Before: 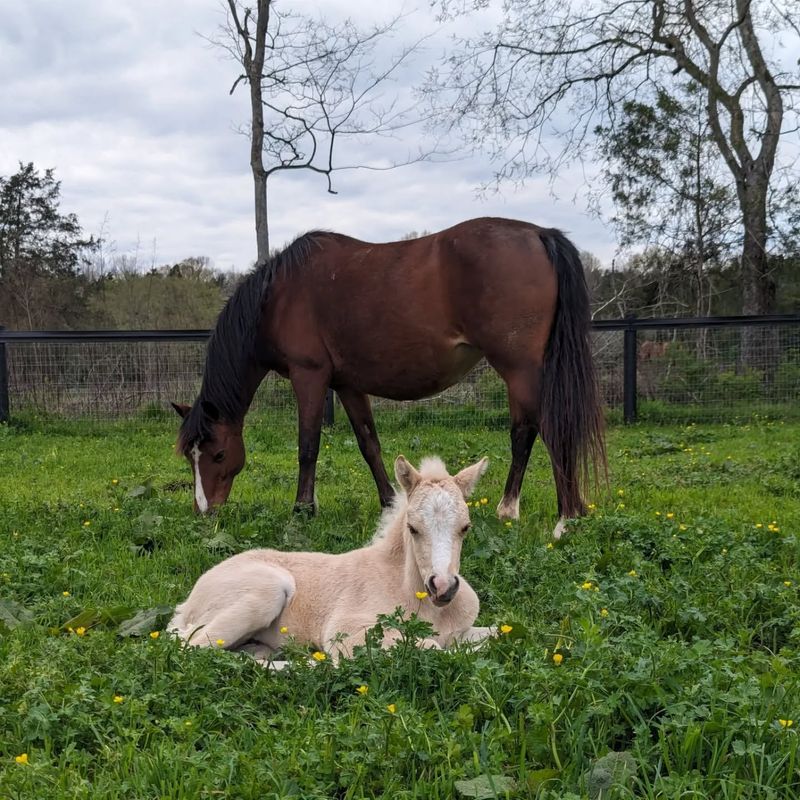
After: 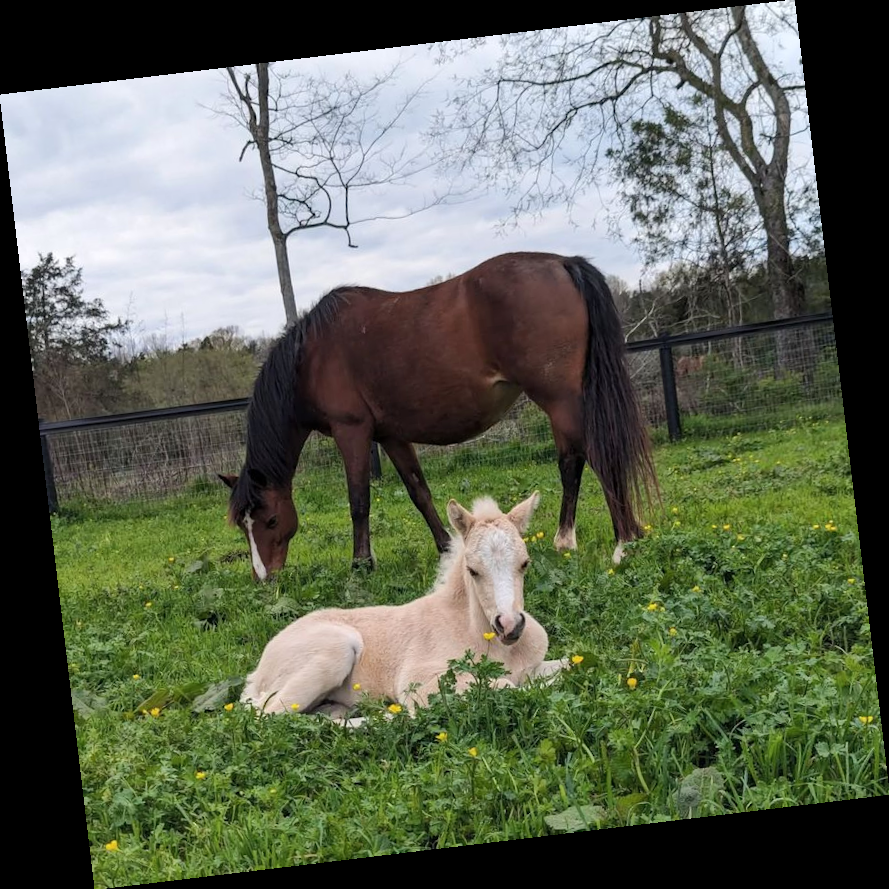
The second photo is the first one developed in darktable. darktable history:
rotate and perspective: rotation -6.83°, automatic cropping off
shadows and highlights: radius 337.17, shadows 29.01, soften with gaussian
